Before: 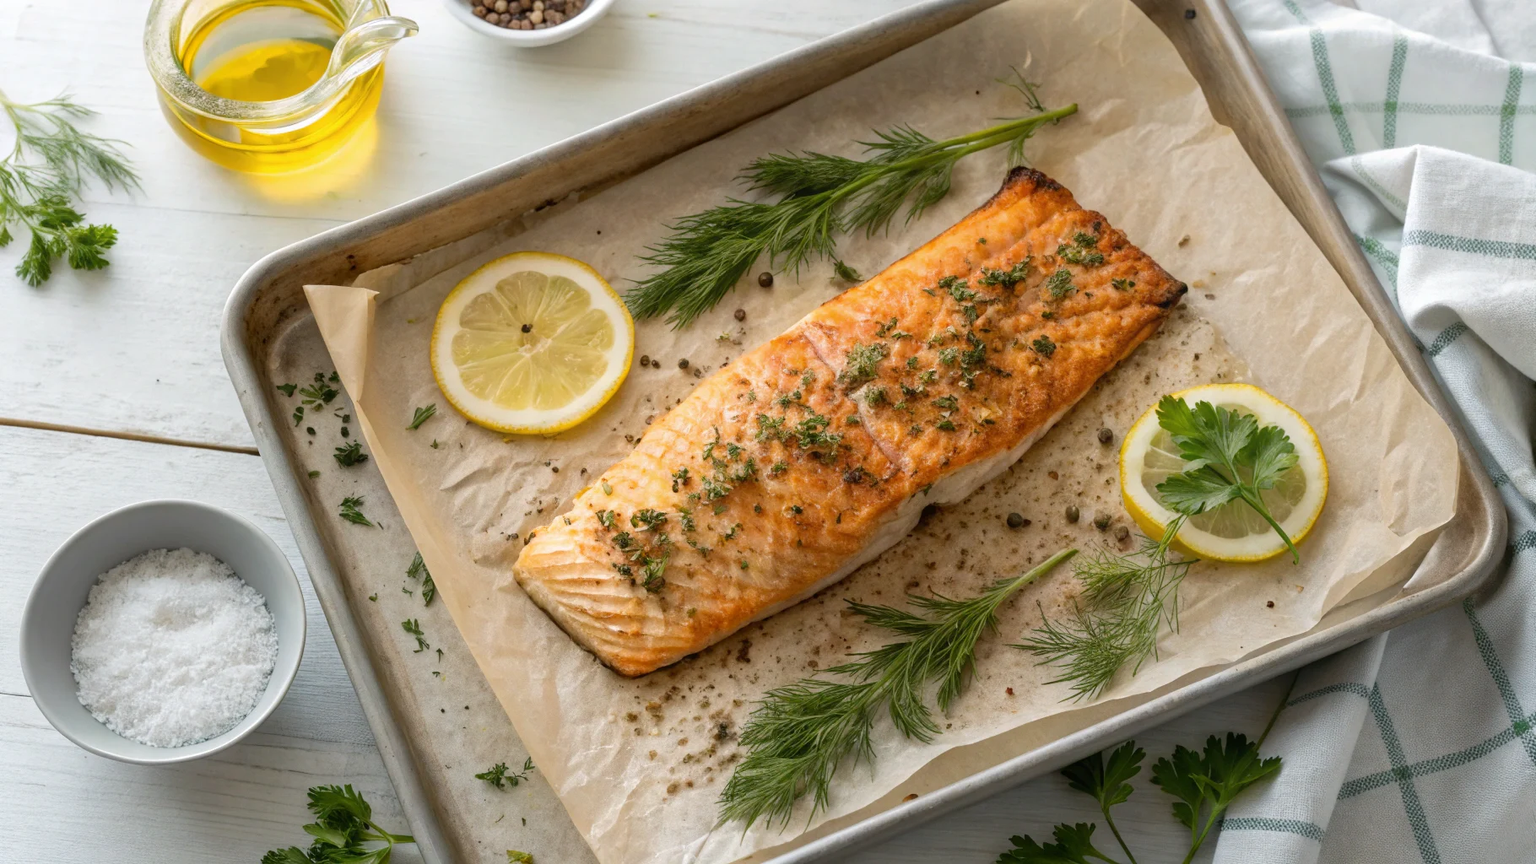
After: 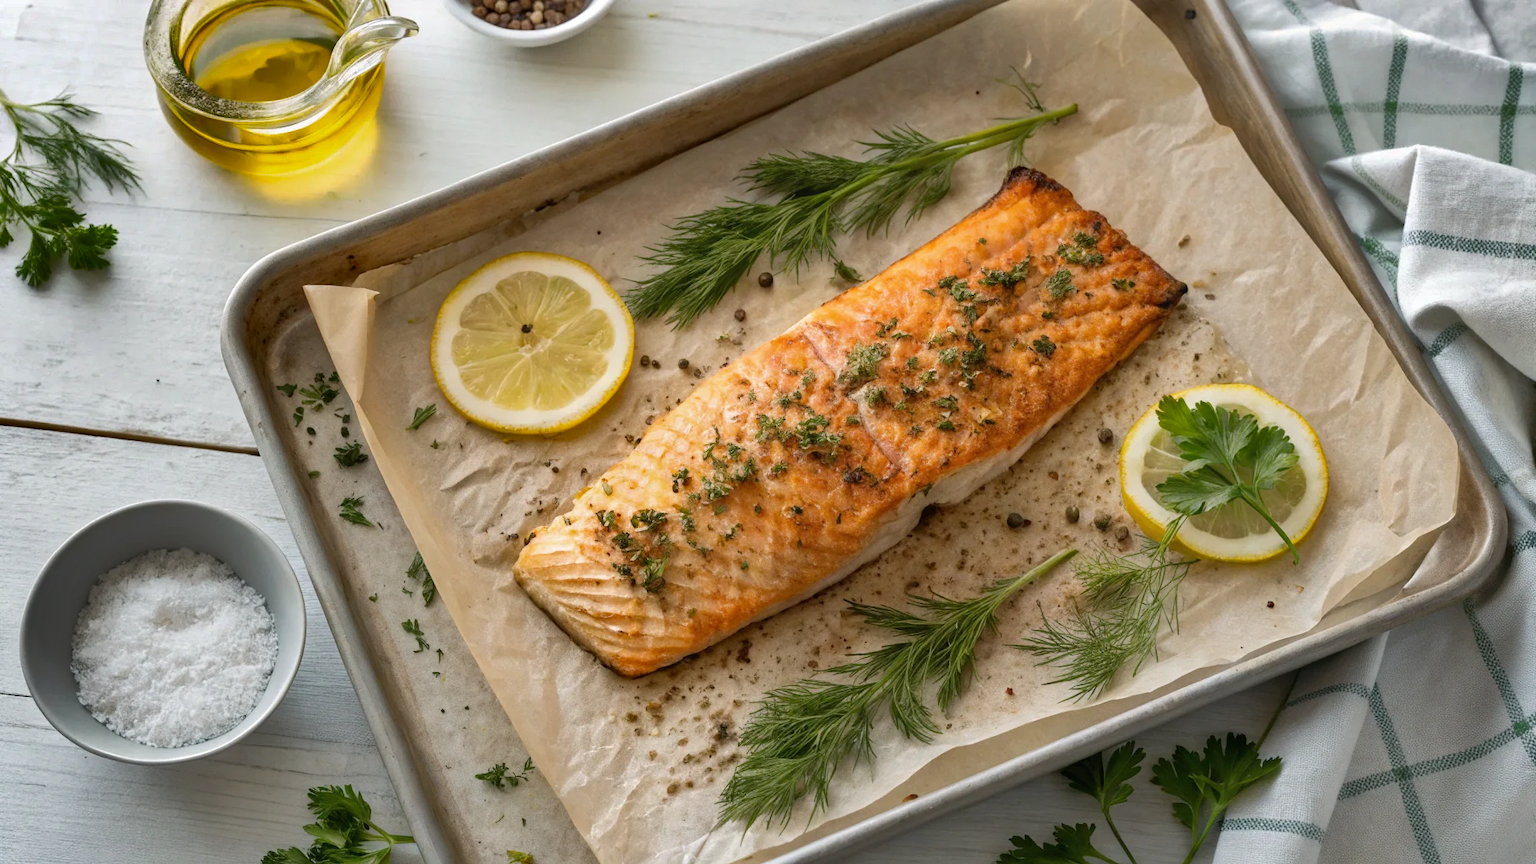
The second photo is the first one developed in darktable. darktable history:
shadows and highlights: white point adjustment 0.1, highlights -70, soften with gaussian
tone equalizer: on, module defaults
